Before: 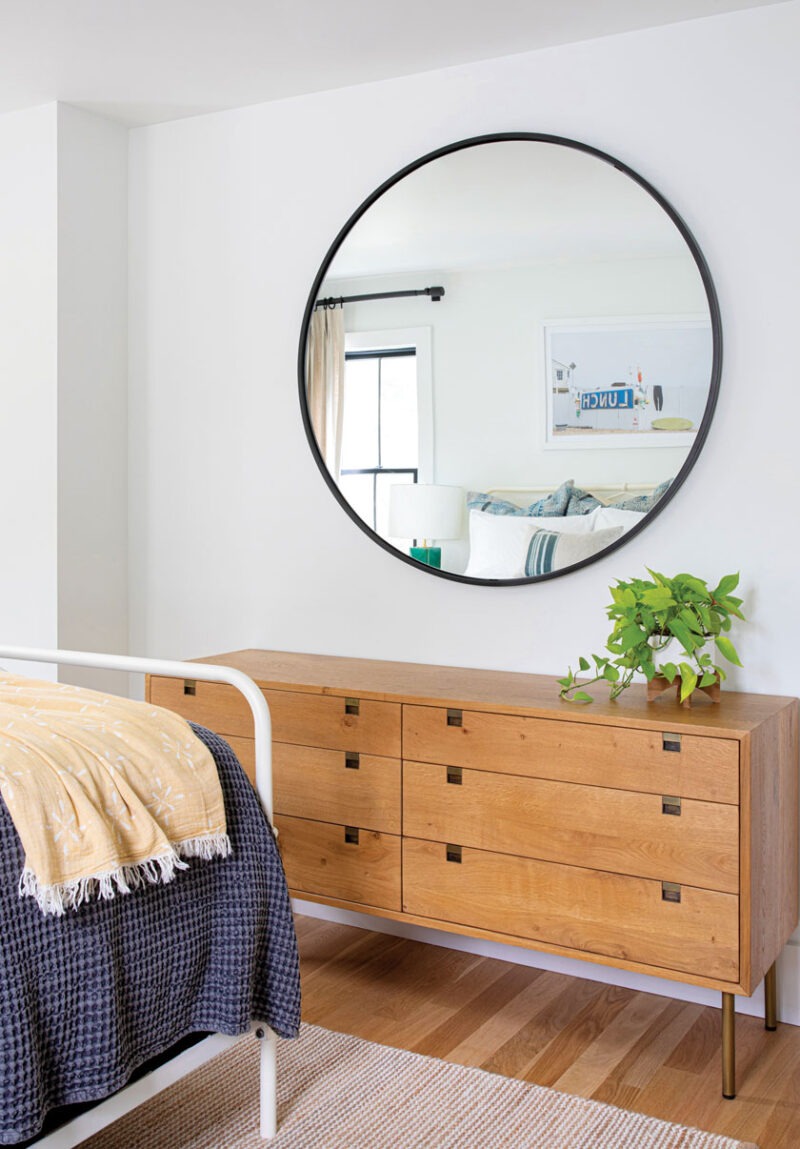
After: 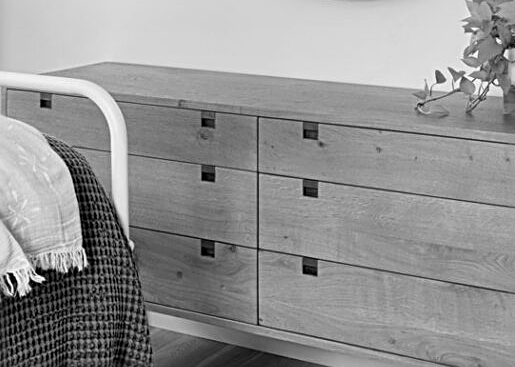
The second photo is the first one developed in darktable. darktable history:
crop: left 18.091%, top 51.13%, right 17.525%, bottom 16.85%
color balance rgb: linear chroma grading › shadows -8%, linear chroma grading › global chroma 10%, perceptual saturation grading › global saturation 2%, perceptual saturation grading › highlights -2%, perceptual saturation grading › mid-tones 4%, perceptual saturation grading › shadows 8%, perceptual brilliance grading › global brilliance 2%, perceptual brilliance grading › highlights -4%, global vibrance 16%, saturation formula JzAzBz (2021)
sharpen: radius 2.767
shadows and highlights: shadows 37.27, highlights -28.18, soften with gaussian
monochrome: a -6.99, b 35.61, size 1.4
exposure: compensate exposure bias true, compensate highlight preservation false
